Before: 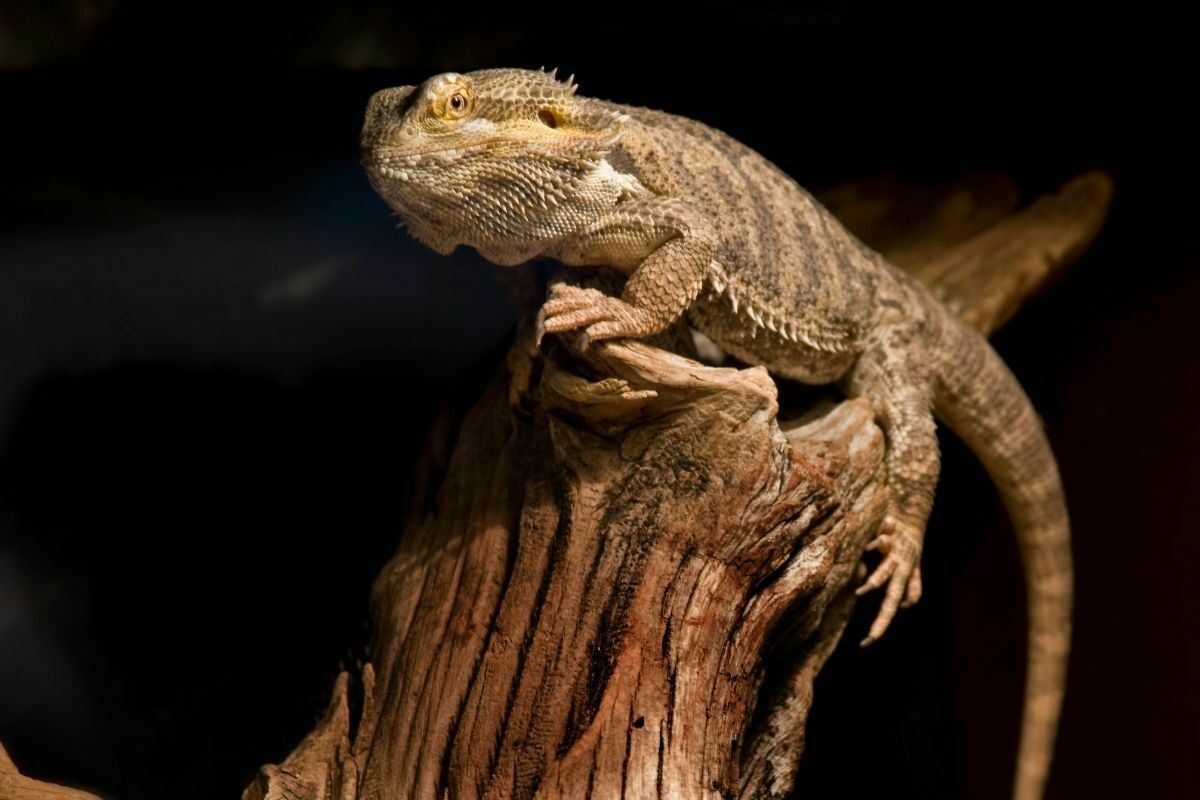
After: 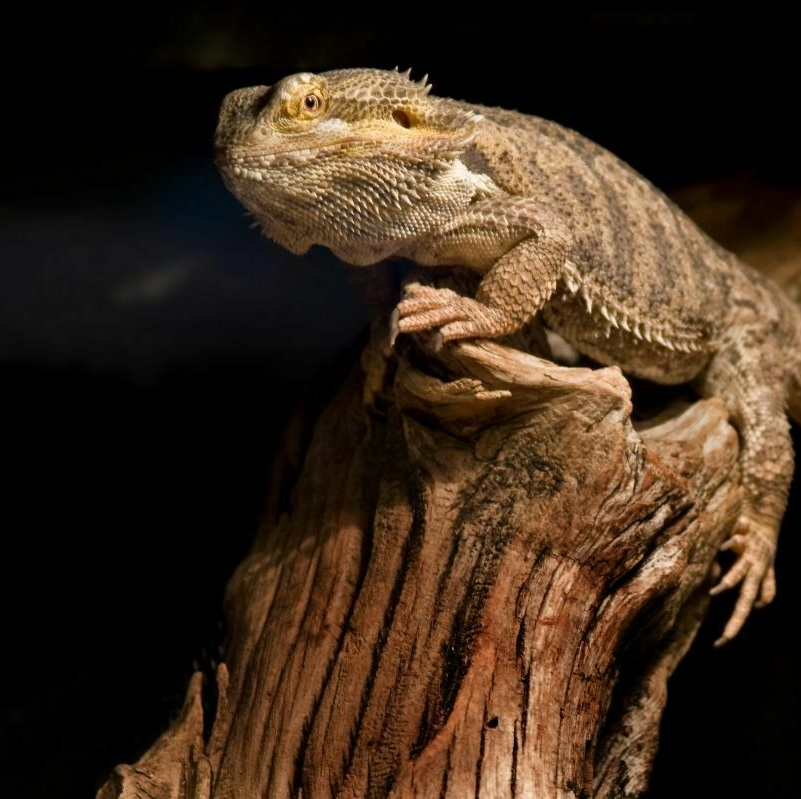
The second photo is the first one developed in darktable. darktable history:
crop and rotate: left 12.243%, right 20.956%
